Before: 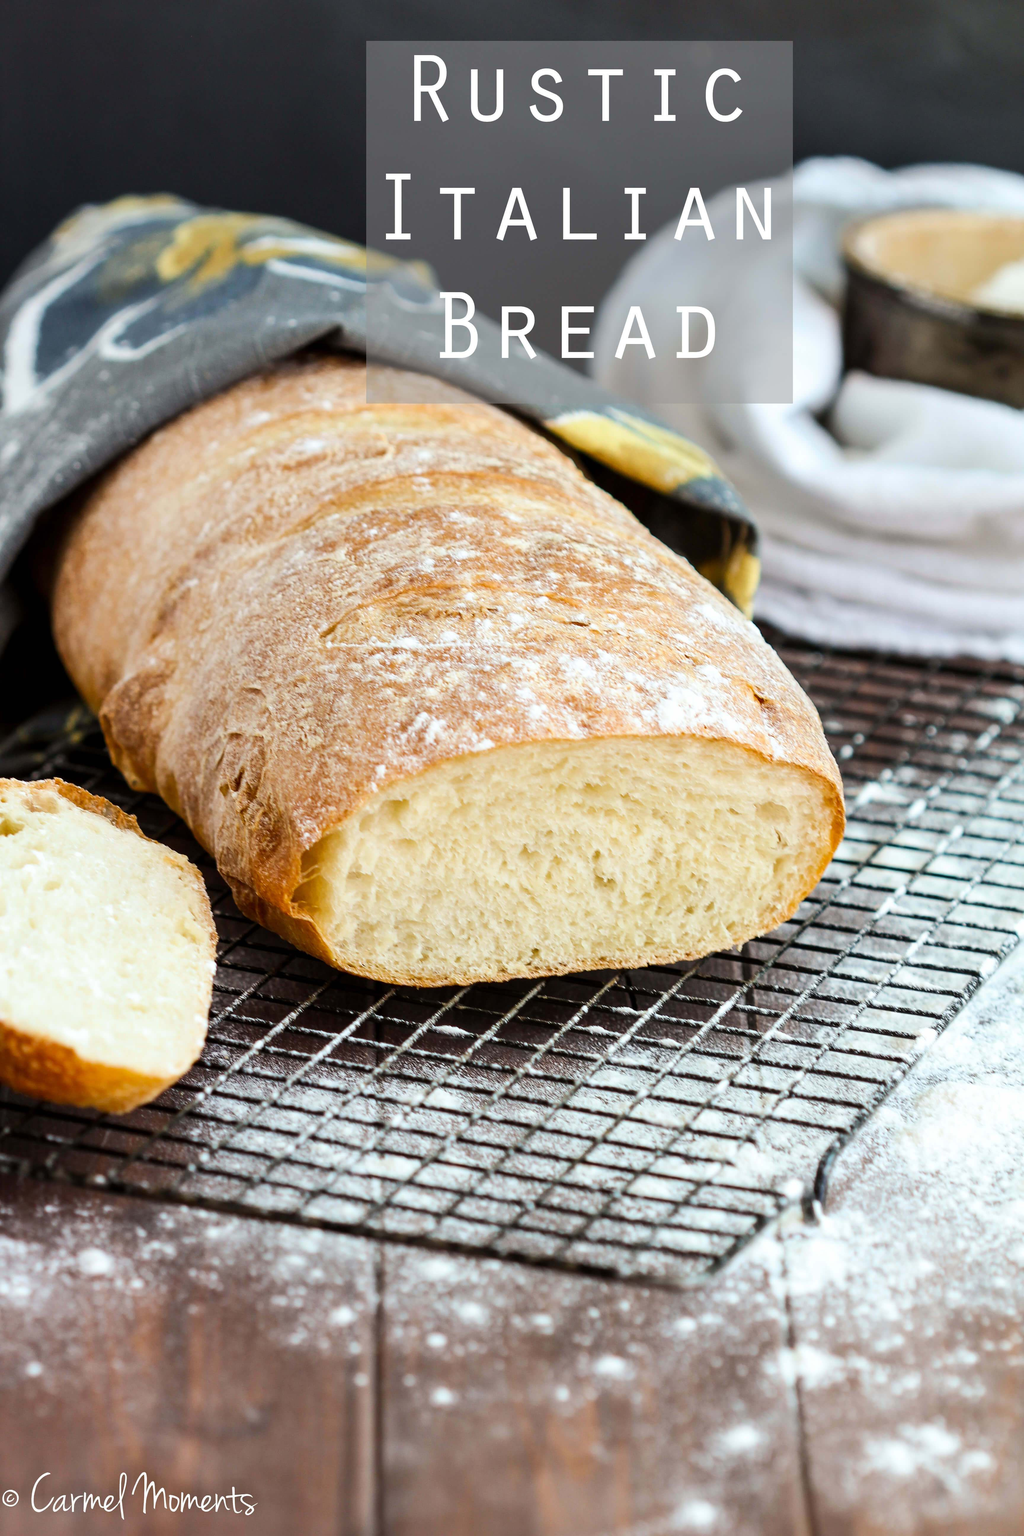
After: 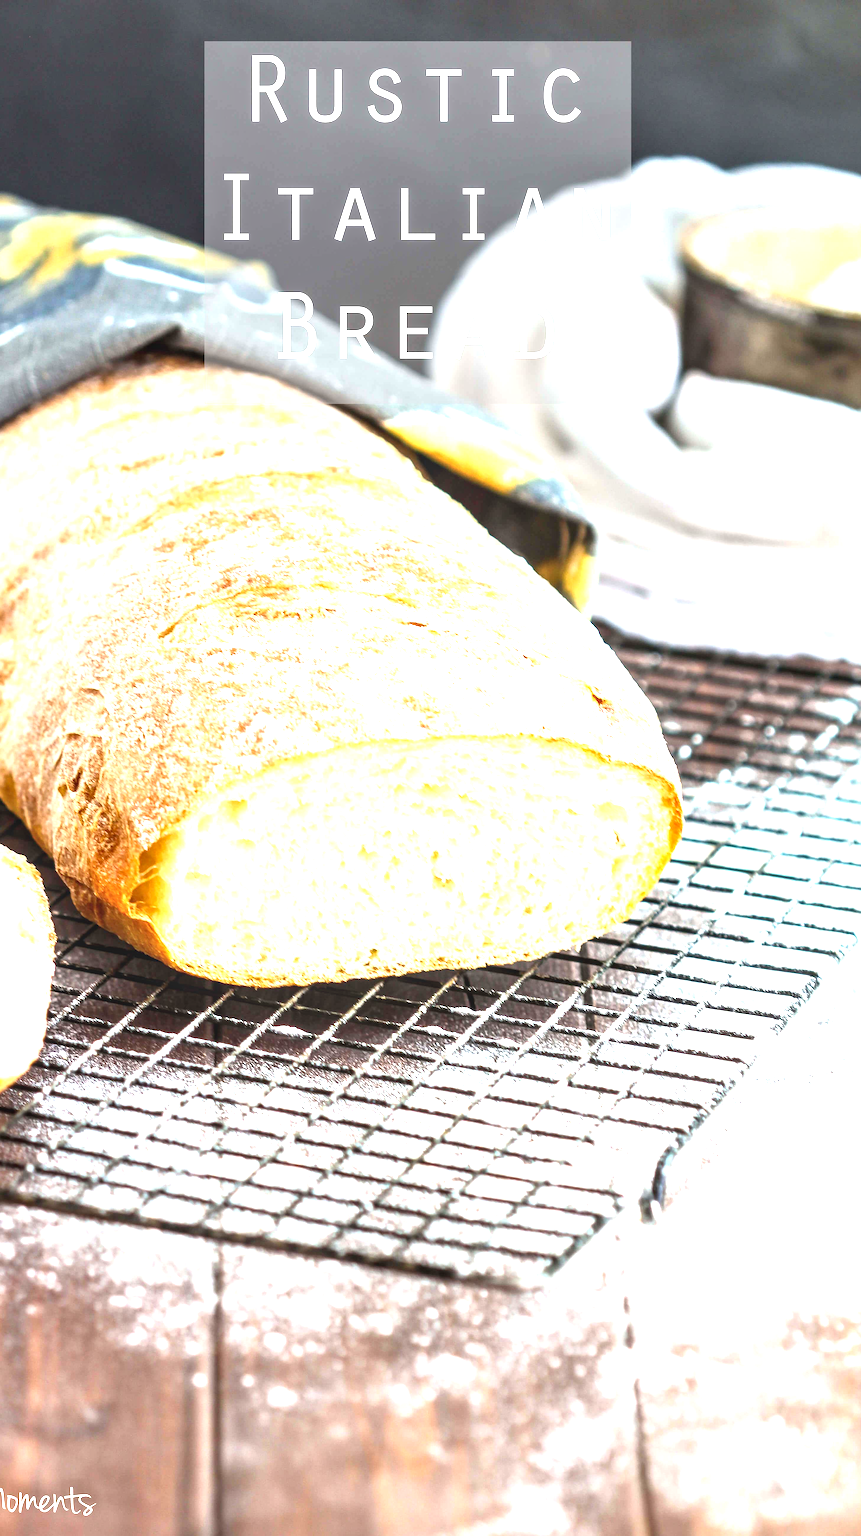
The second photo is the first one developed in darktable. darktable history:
tone equalizer: on, module defaults
crop: left 15.831%
local contrast: on, module defaults
exposure: black level correction 0, exposure 1.446 EV, compensate highlight preservation false
